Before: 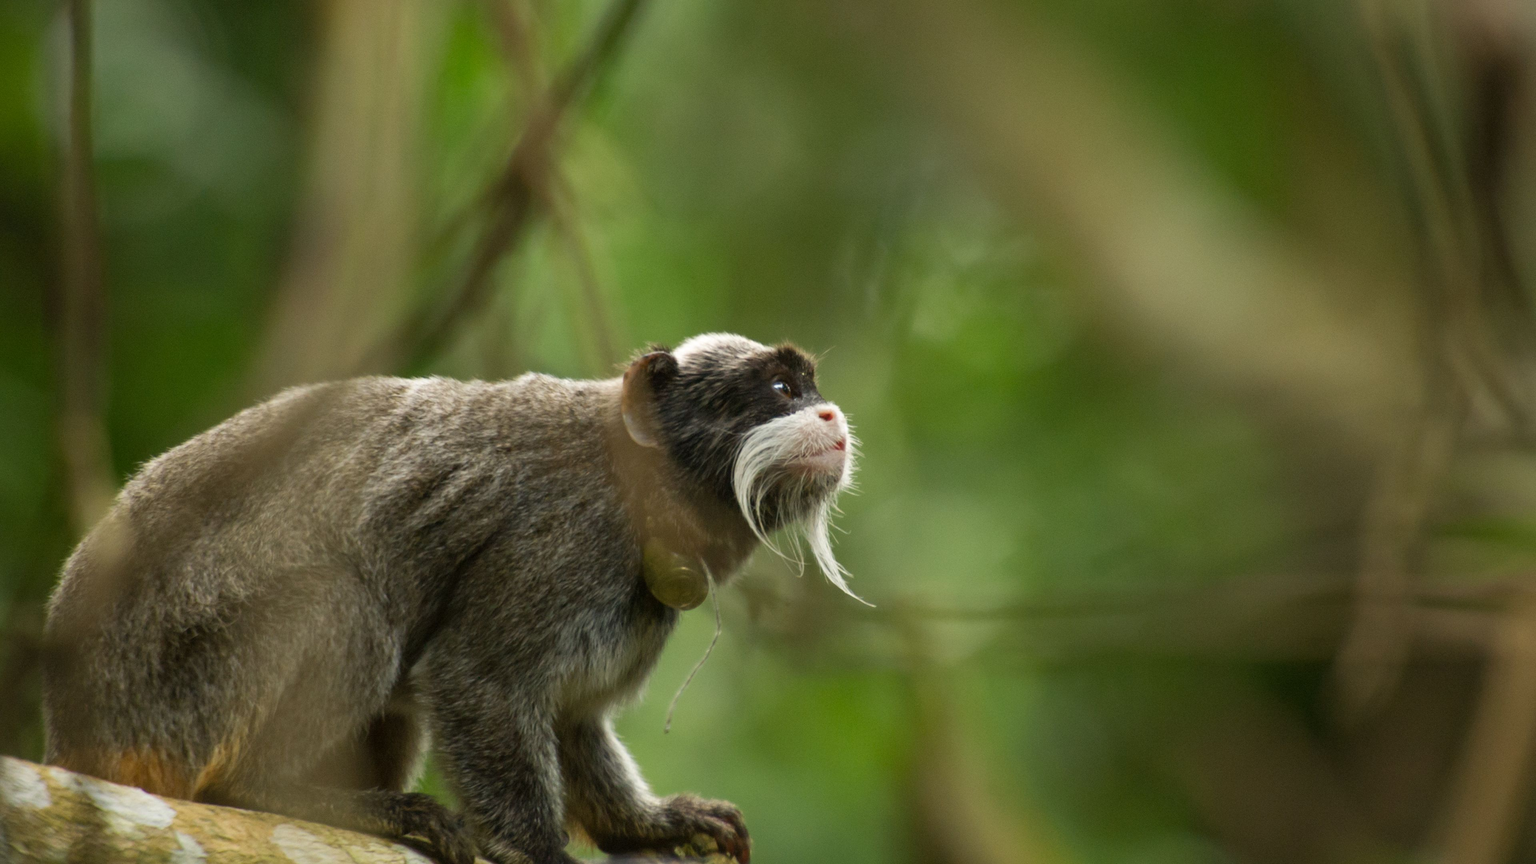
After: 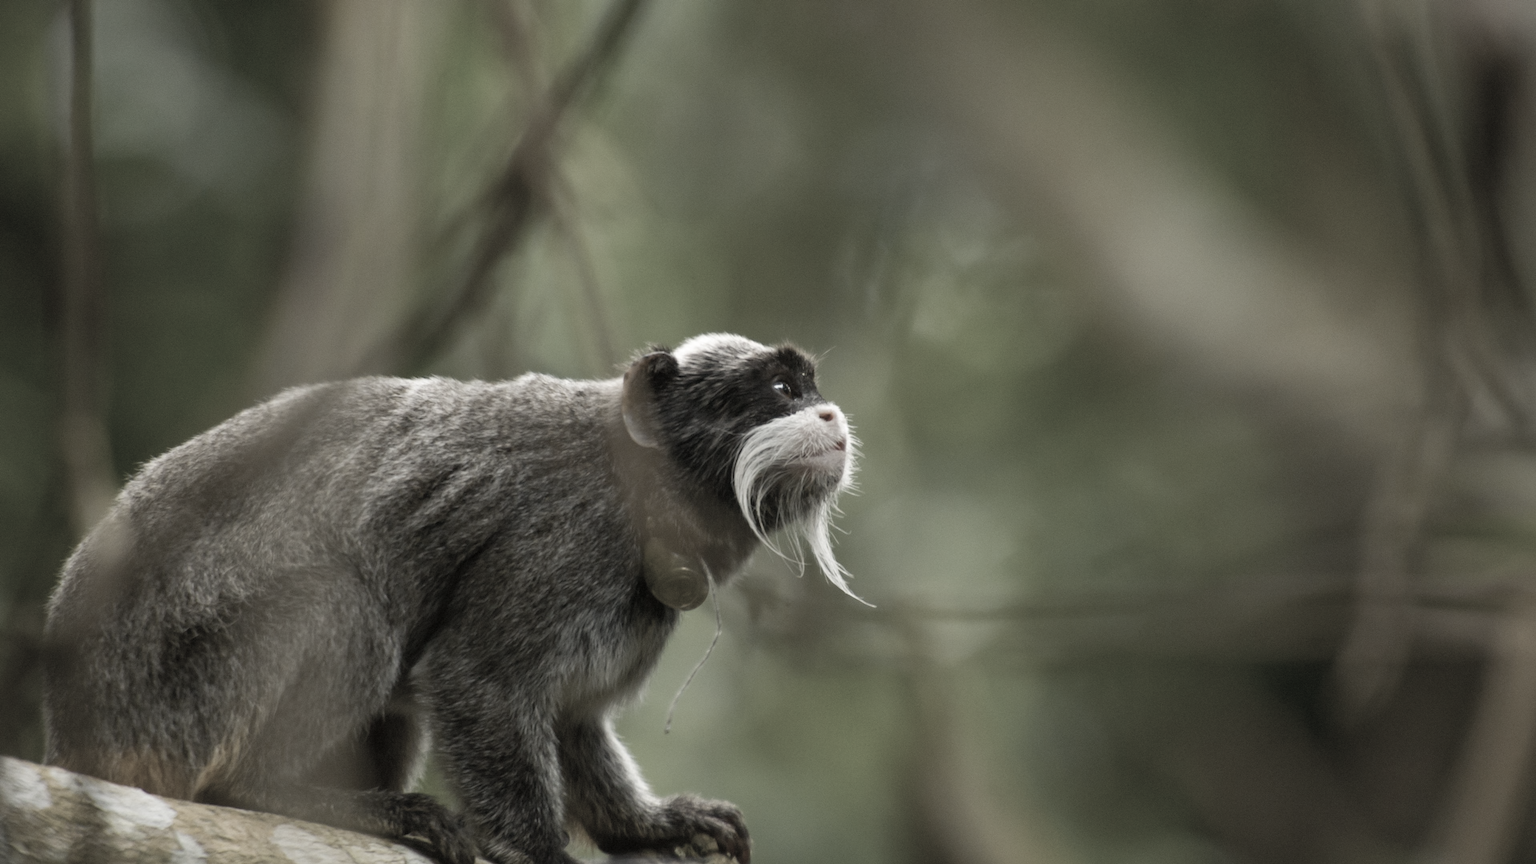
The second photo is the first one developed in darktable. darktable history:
color balance rgb: linear chroma grading › global chroma 10%, perceptual saturation grading › global saturation 30%, global vibrance 10%
color correction: saturation 0.2
